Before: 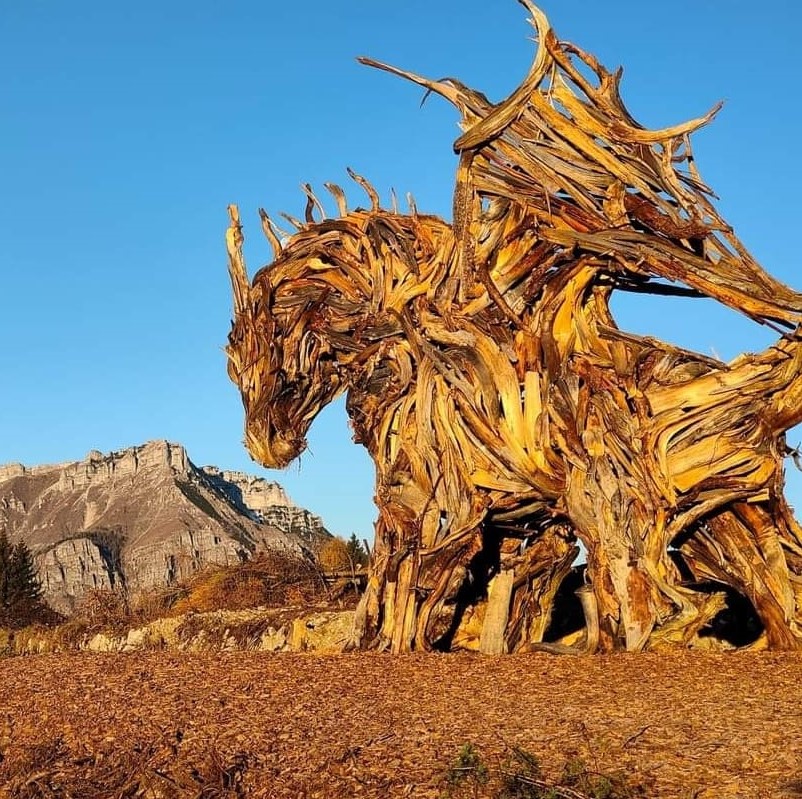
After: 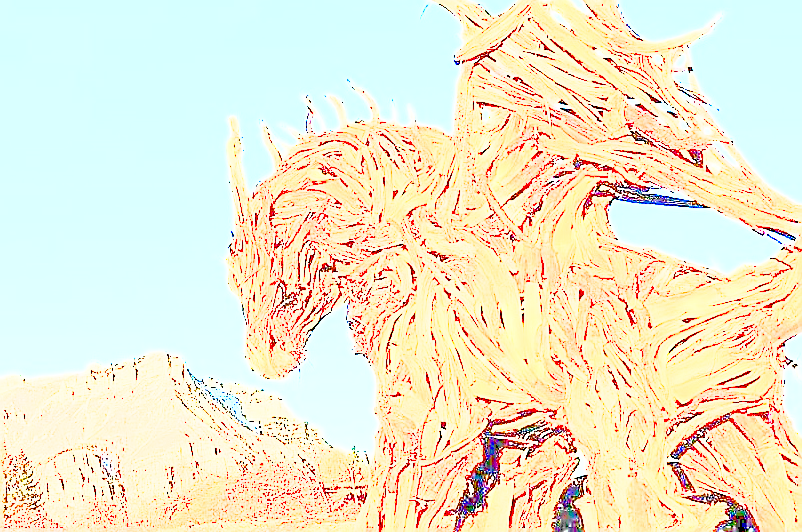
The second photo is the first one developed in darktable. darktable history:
sharpen: radius 1.4, amount 1.25, threshold 0.7
exposure: exposure 8 EV, compensate highlight preservation false
shadows and highlights: on, module defaults
crop: top 11.166%, bottom 22.168%
